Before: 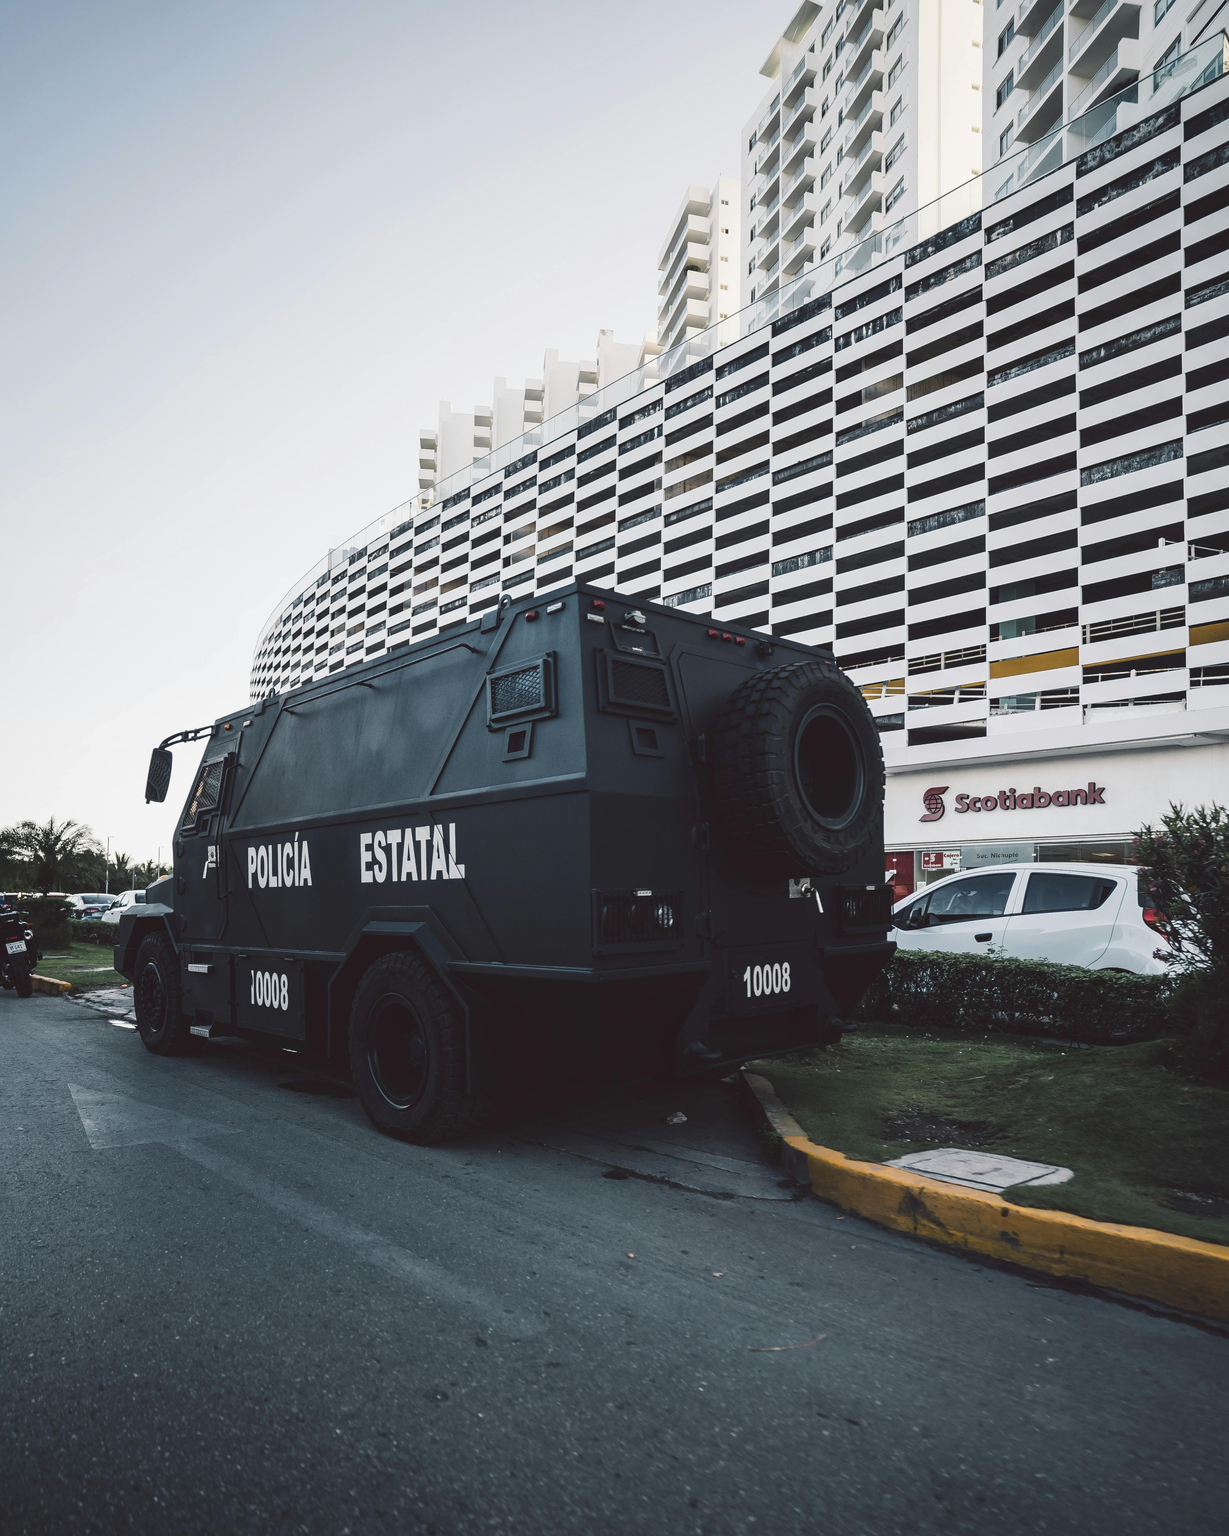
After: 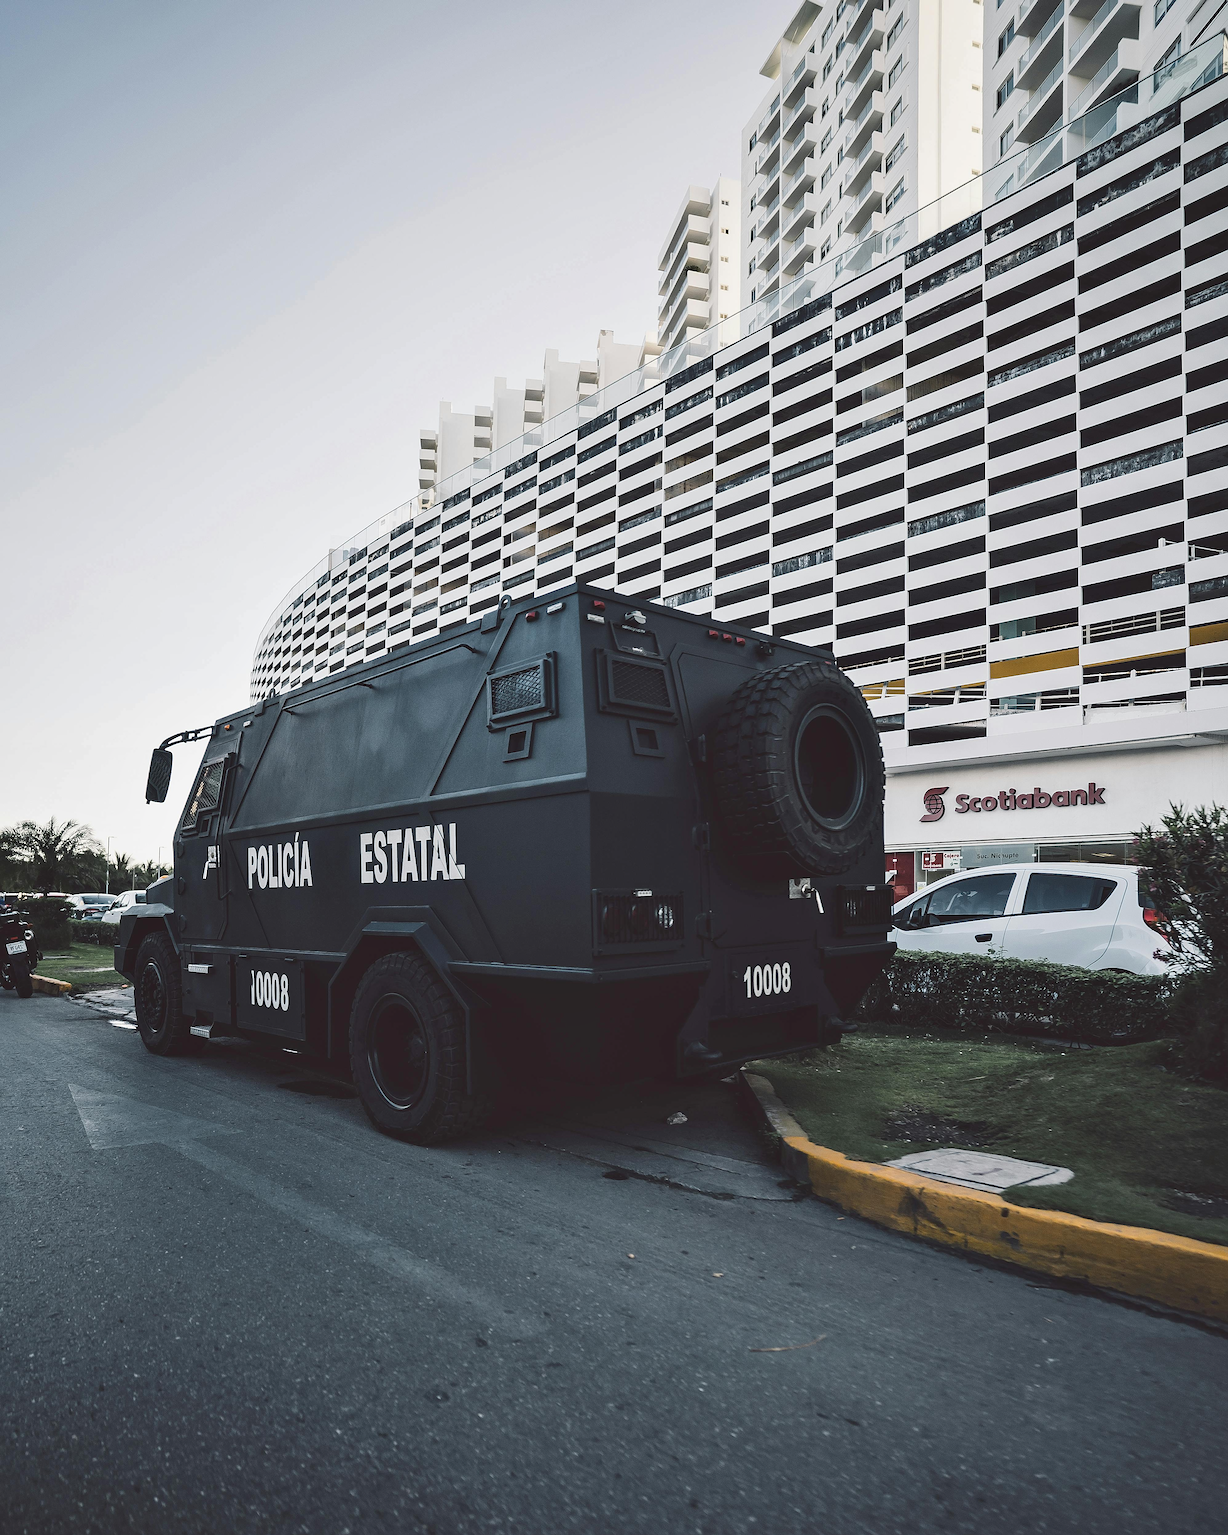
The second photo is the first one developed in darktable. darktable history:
shadows and highlights: shadows 34.45, highlights -35.03, soften with gaussian
sharpen: on, module defaults
